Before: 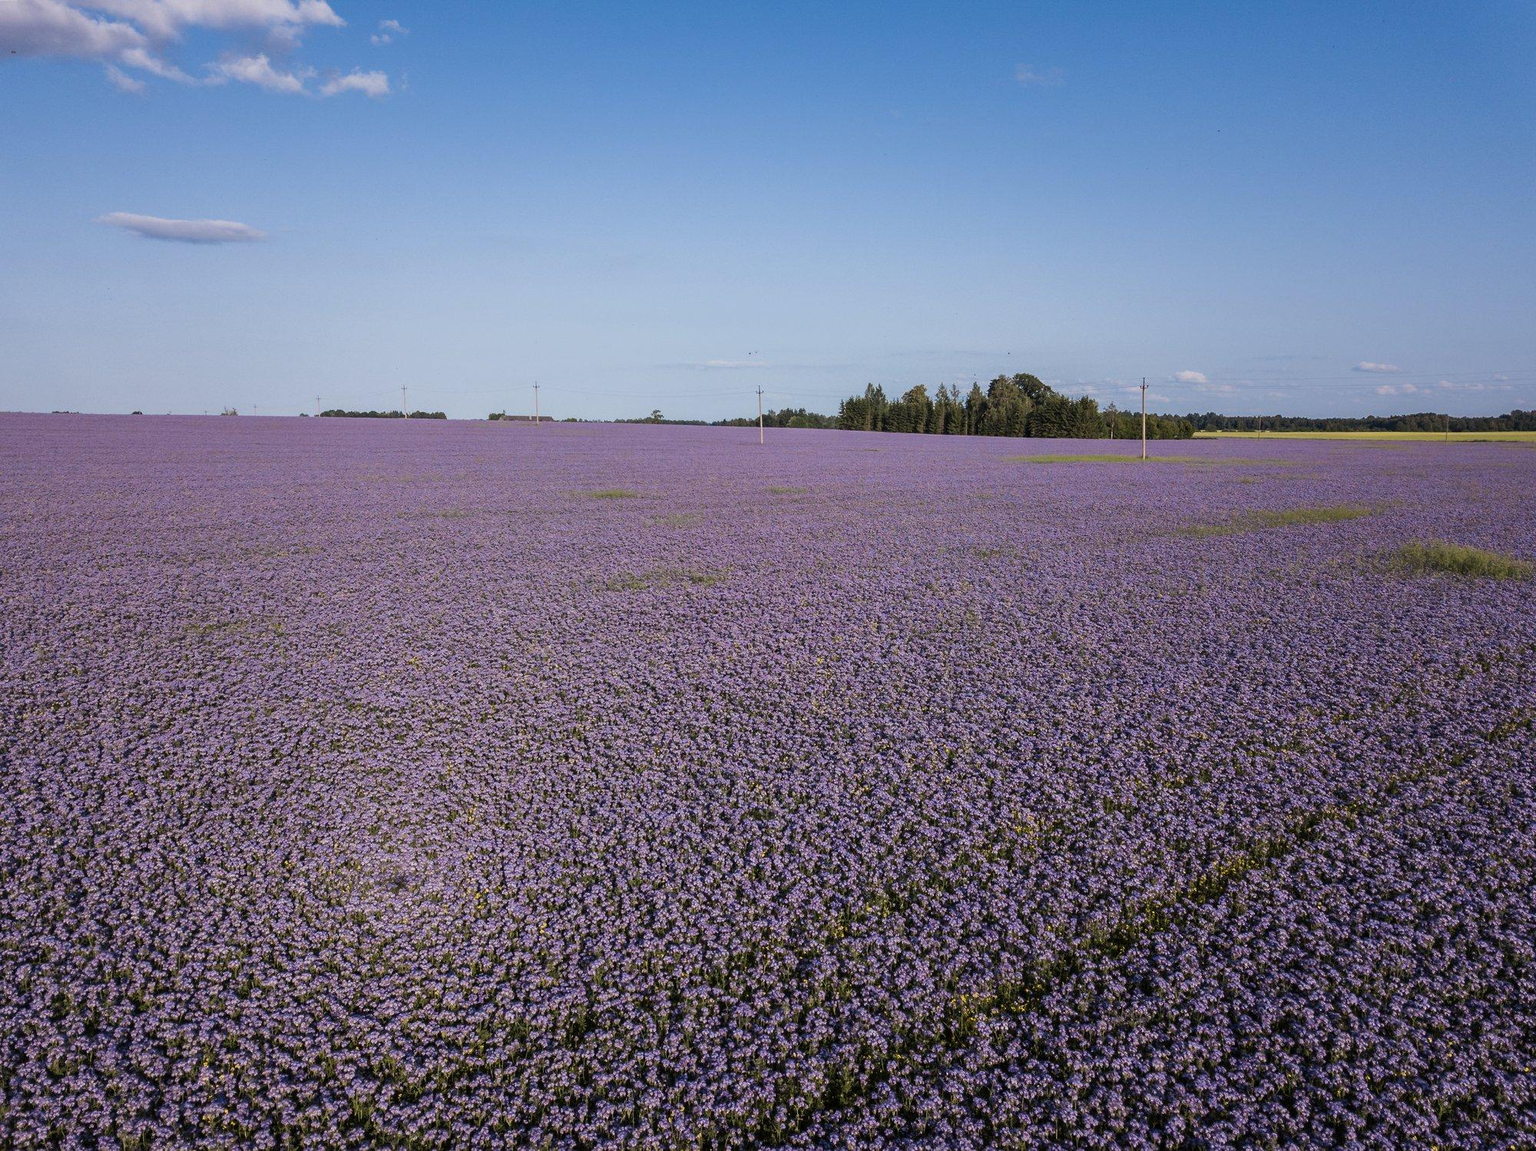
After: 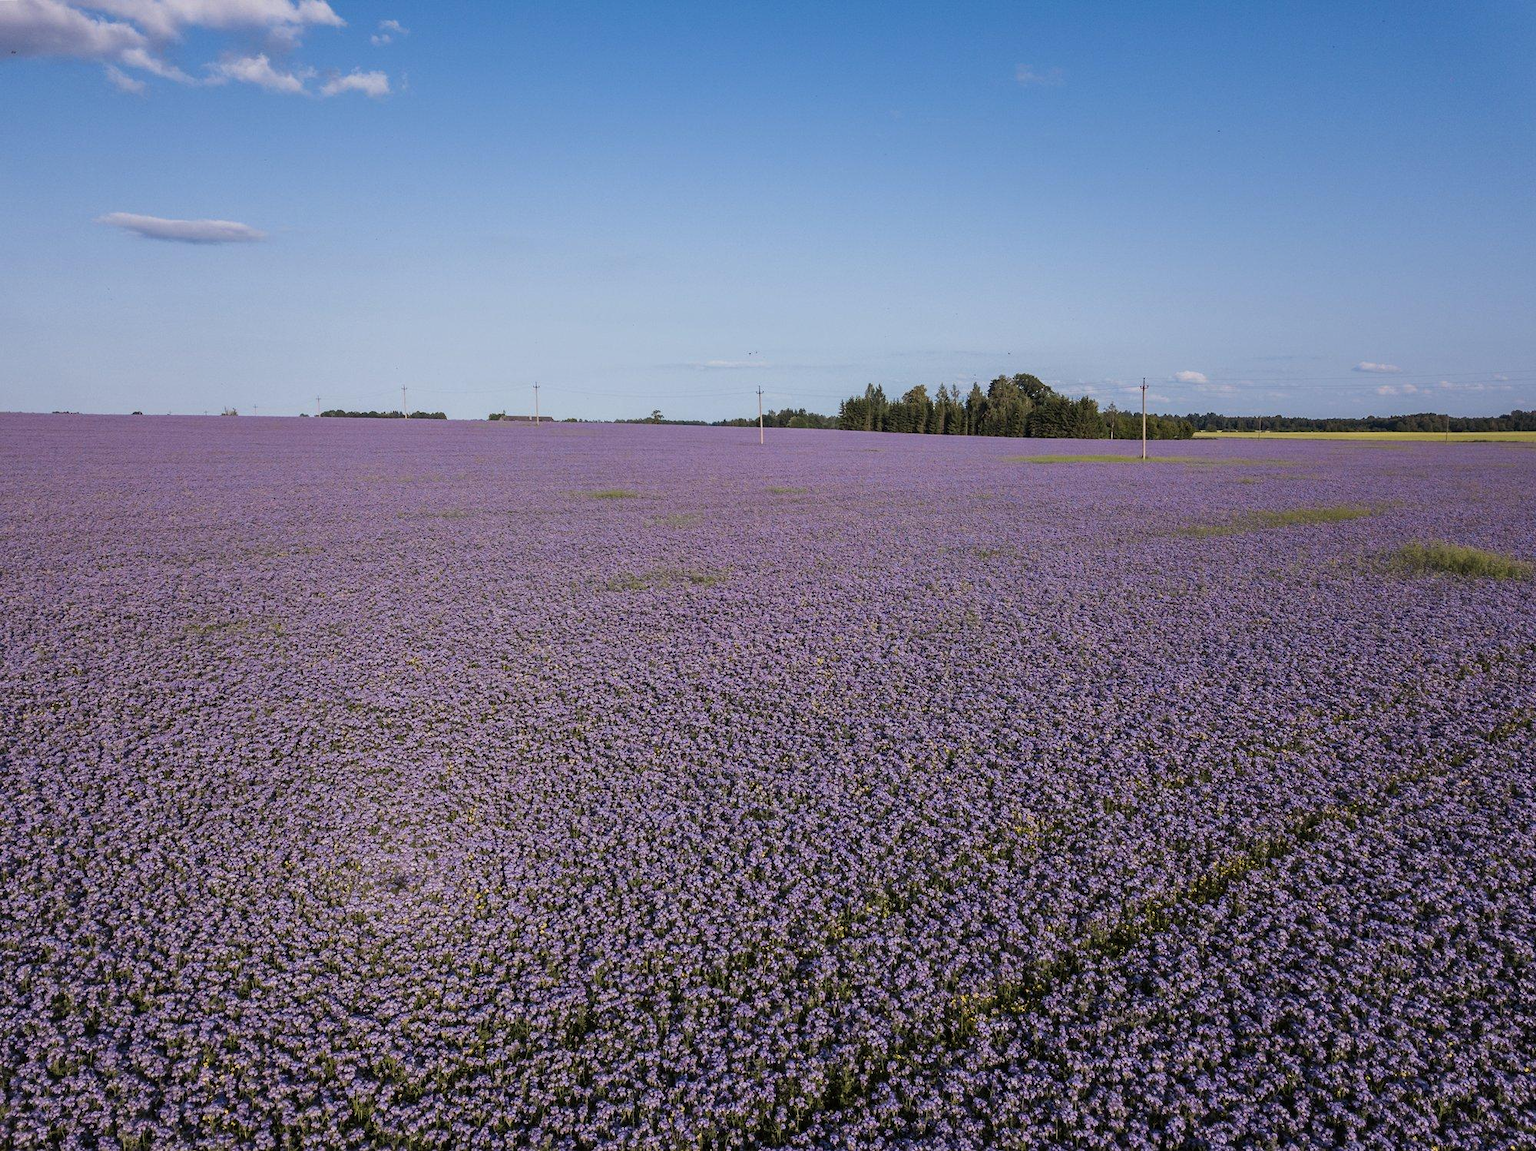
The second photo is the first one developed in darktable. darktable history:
shadows and highlights: radius 125.46, shadows 30.51, highlights -30.51, low approximation 0.01, soften with gaussian
tone equalizer: on, module defaults
